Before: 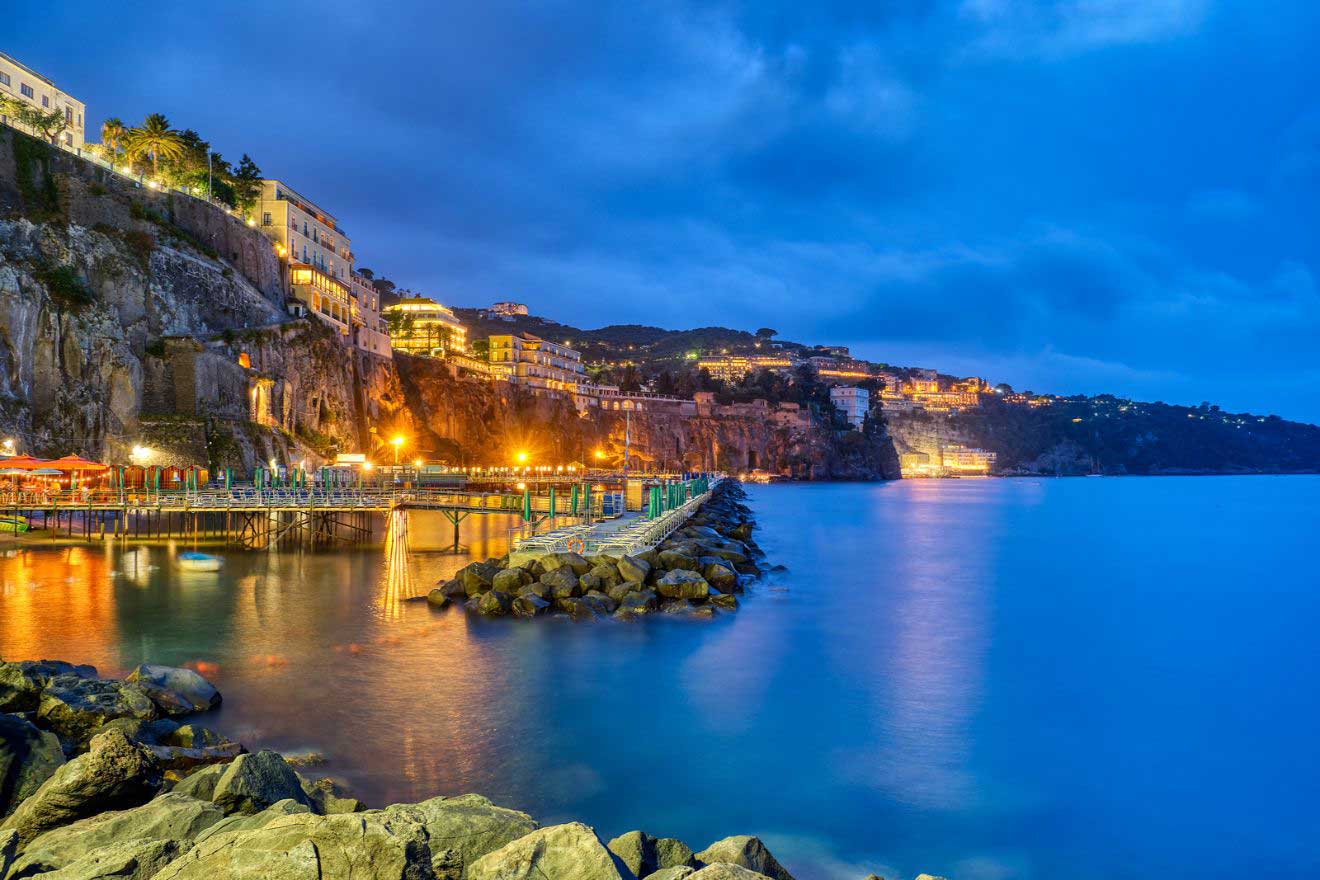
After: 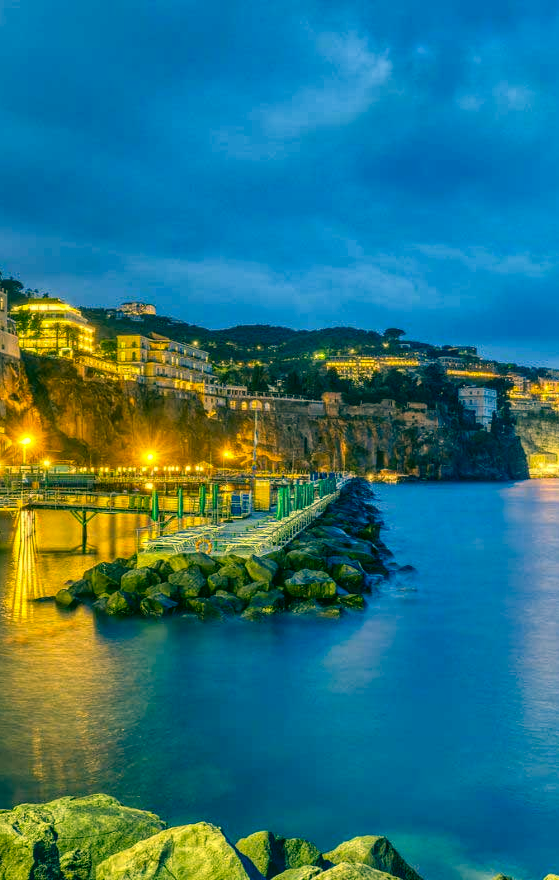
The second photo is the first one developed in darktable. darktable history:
color correction: highlights a* 2.08, highlights b* 34.13, shadows a* -37.29, shadows b* -5.32
local contrast: on, module defaults
crop: left 28.221%, right 29.375%
